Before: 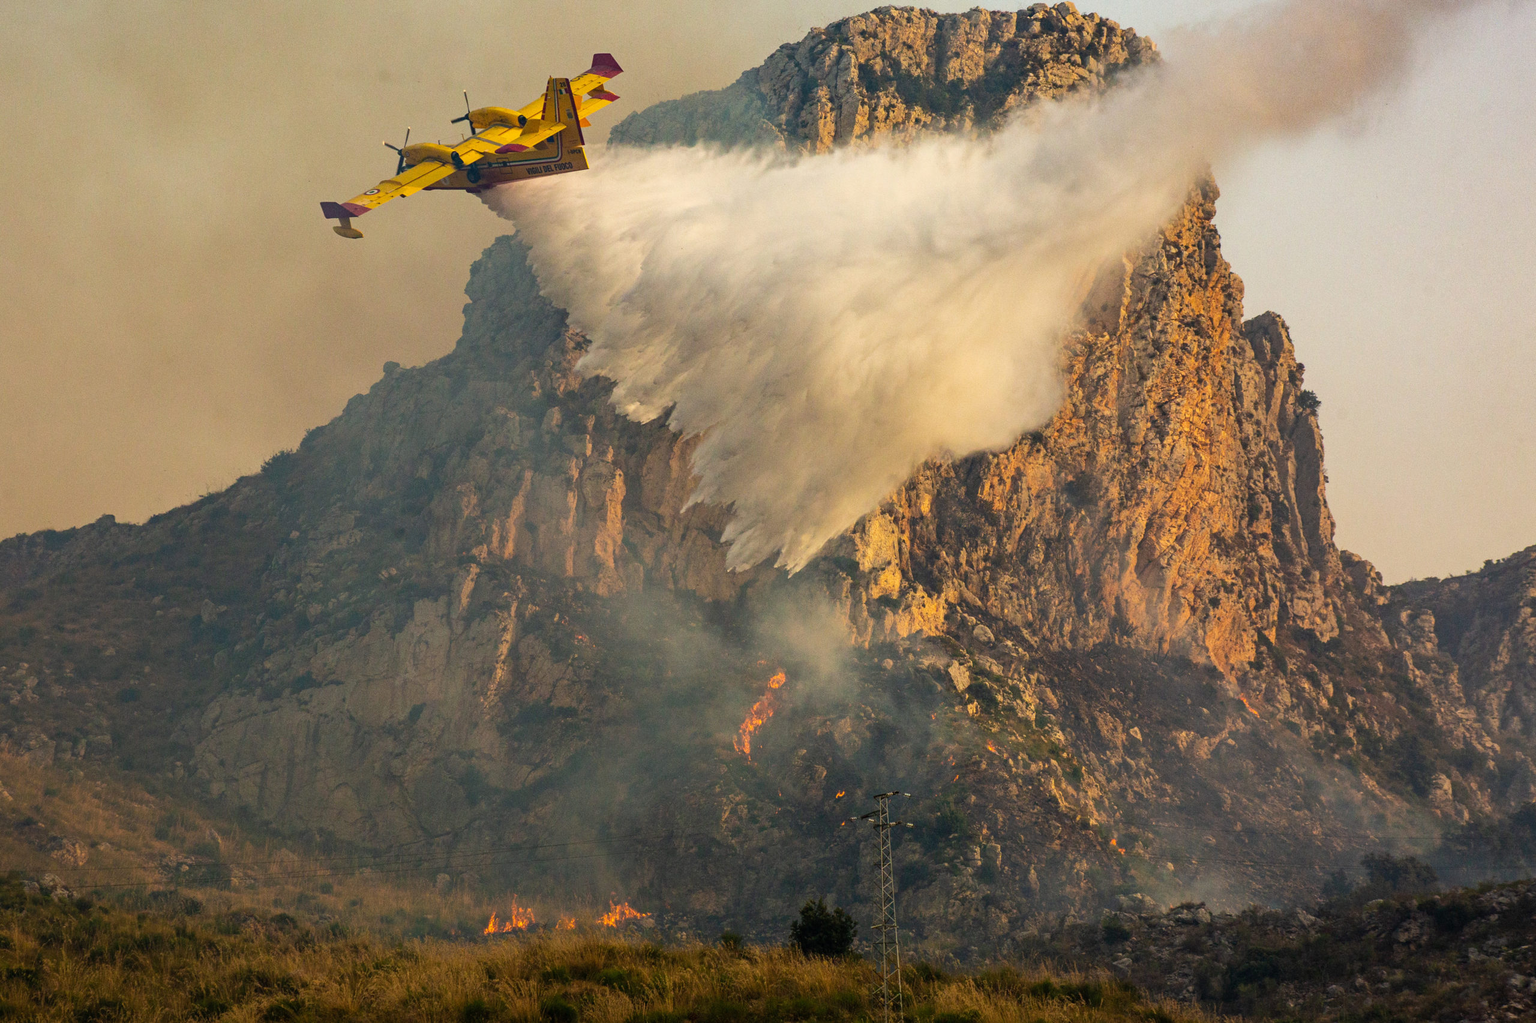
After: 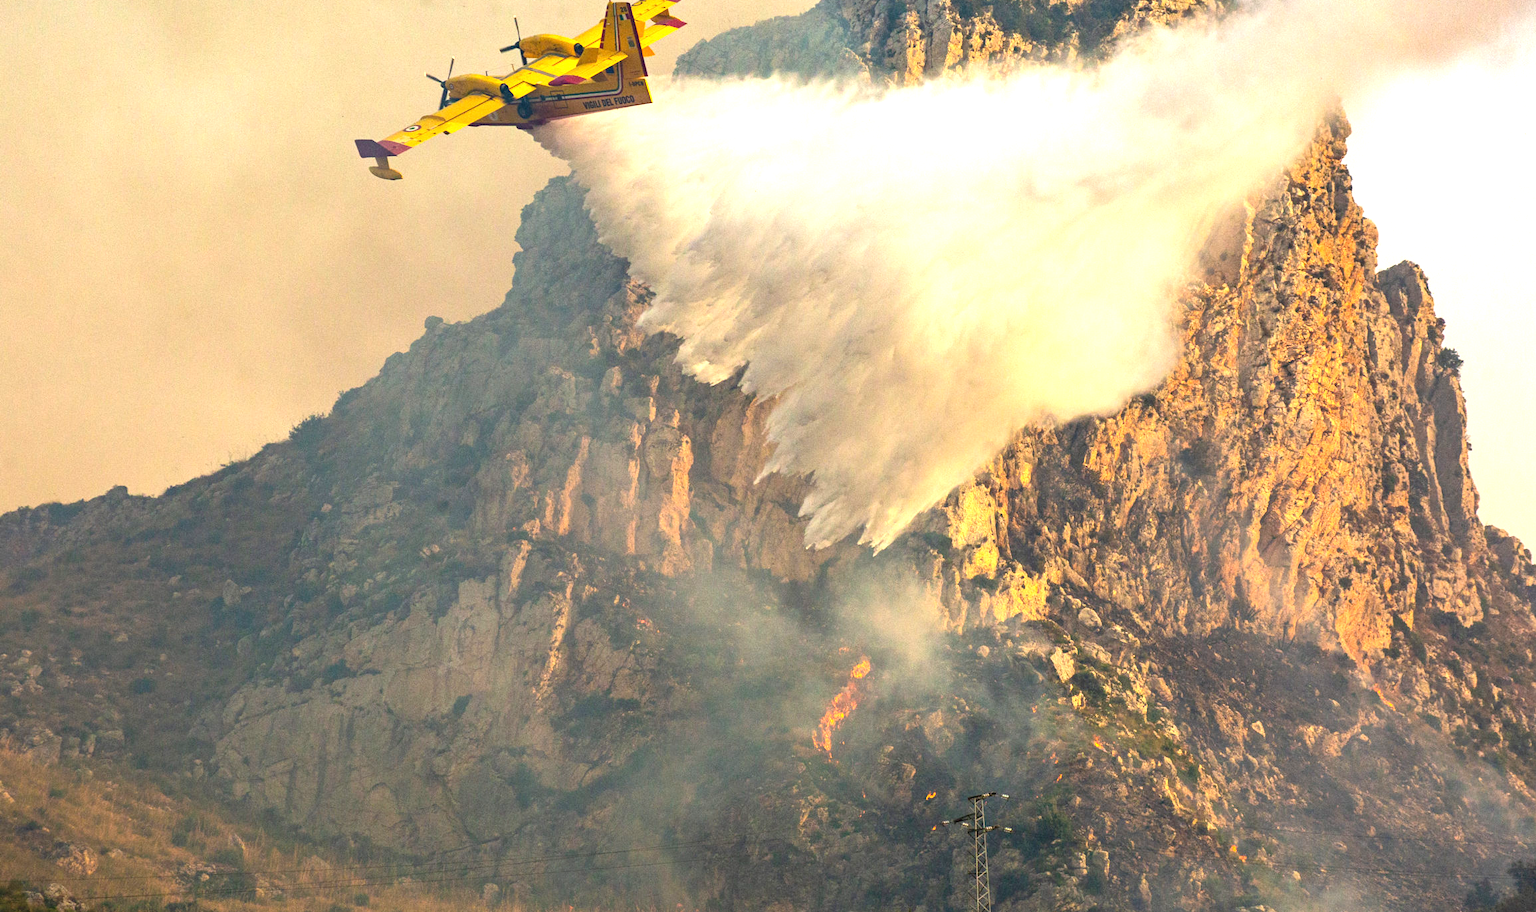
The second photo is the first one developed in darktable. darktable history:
crop: top 7.49%, right 9.717%, bottom 11.943%
exposure: exposure 1.061 EV, compensate highlight preservation false
